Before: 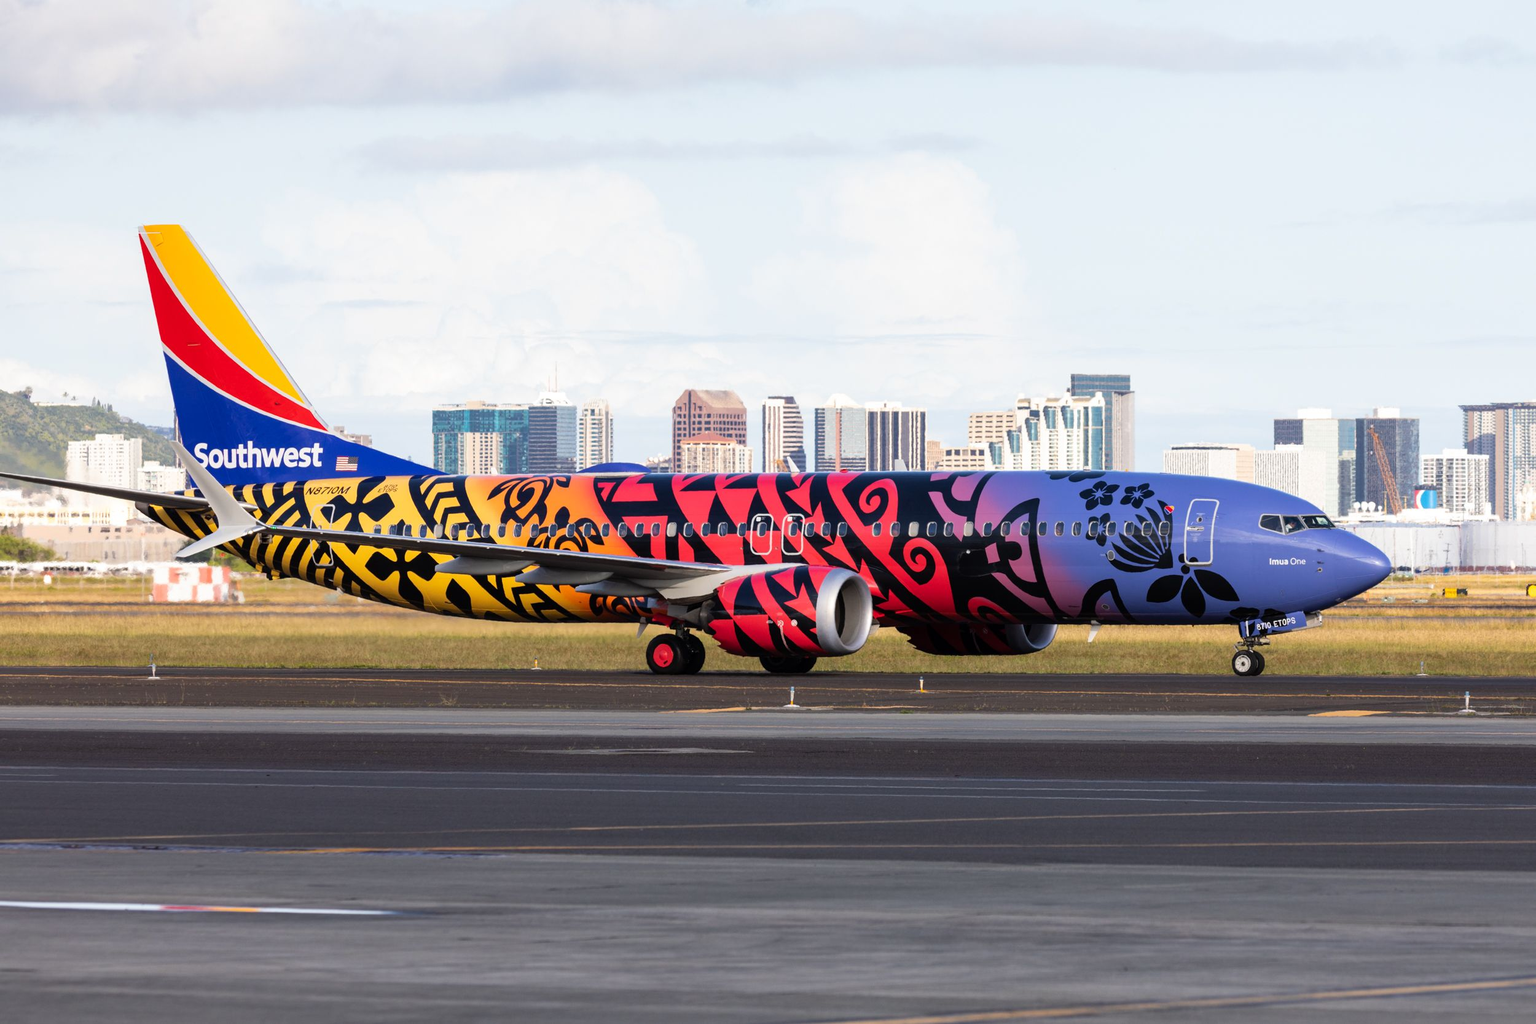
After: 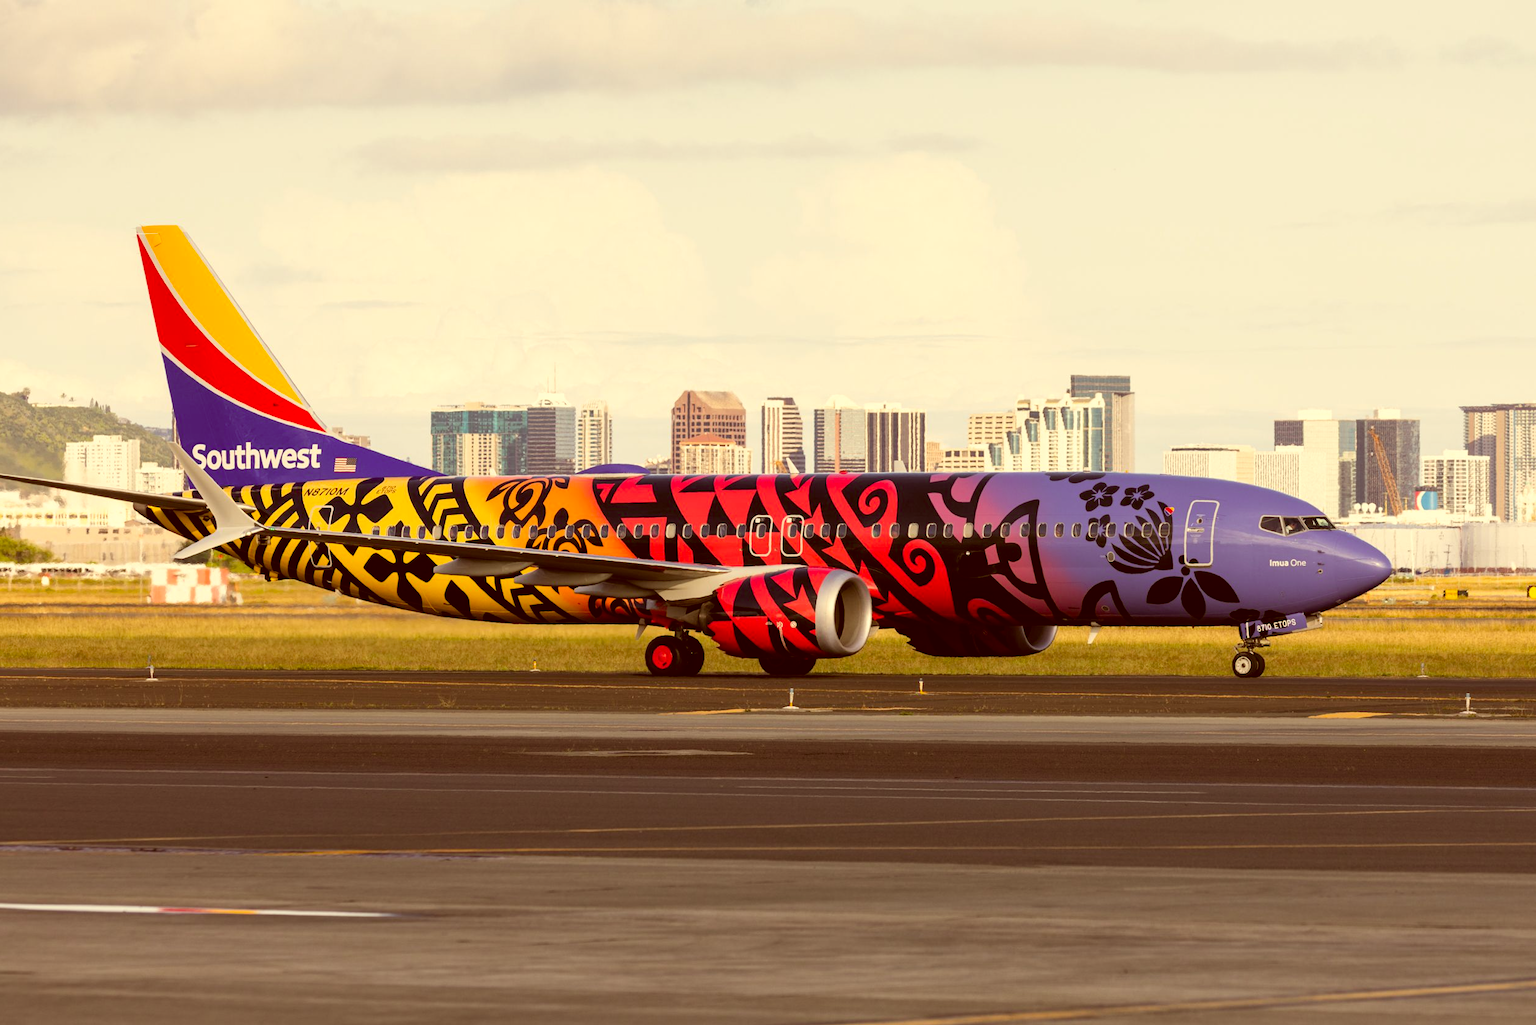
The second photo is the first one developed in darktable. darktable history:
color correction: highlights a* 1.04, highlights b* 23.71, shadows a* 15.6, shadows b* 24.5
crop and rotate: left 0.197%, bottom 0.009%
